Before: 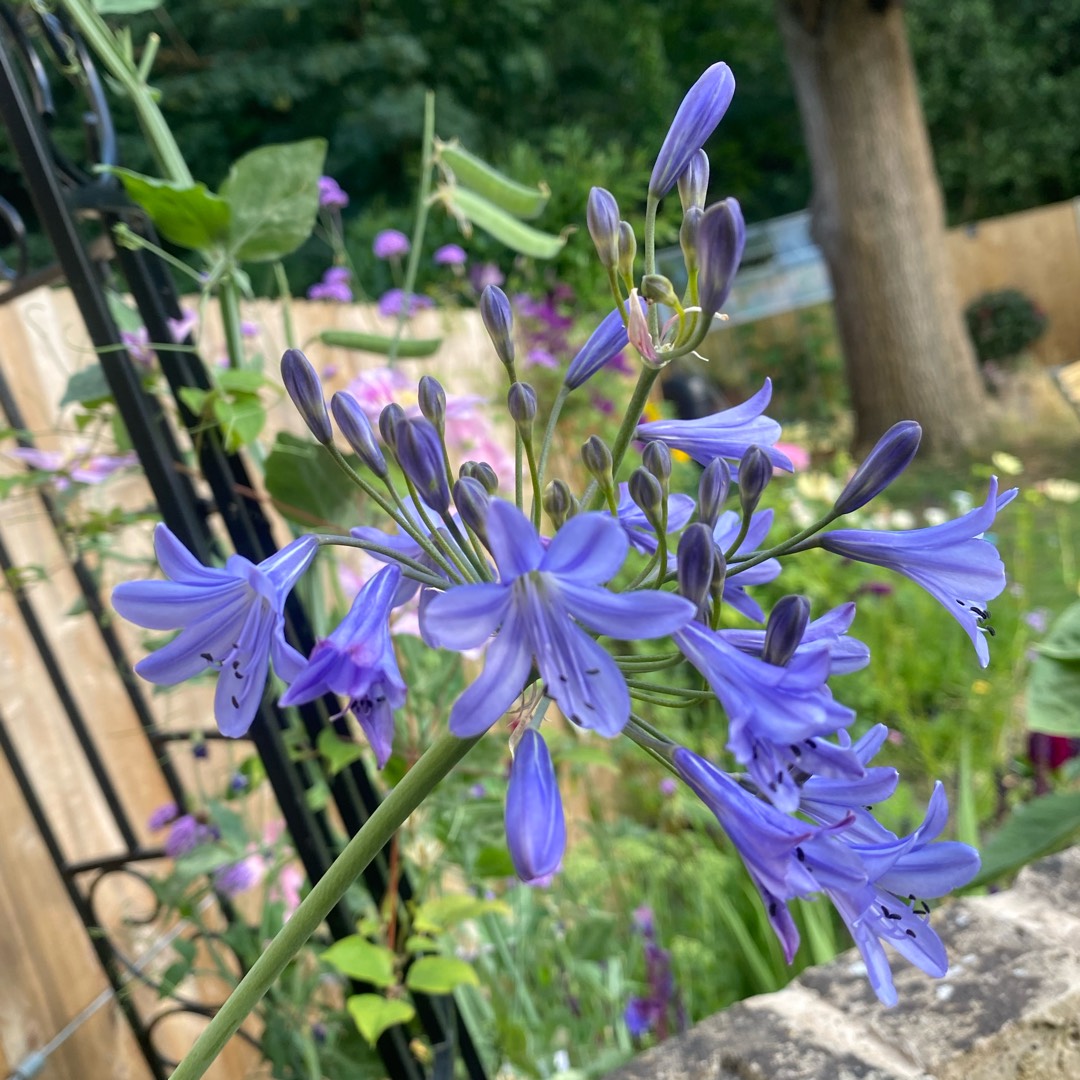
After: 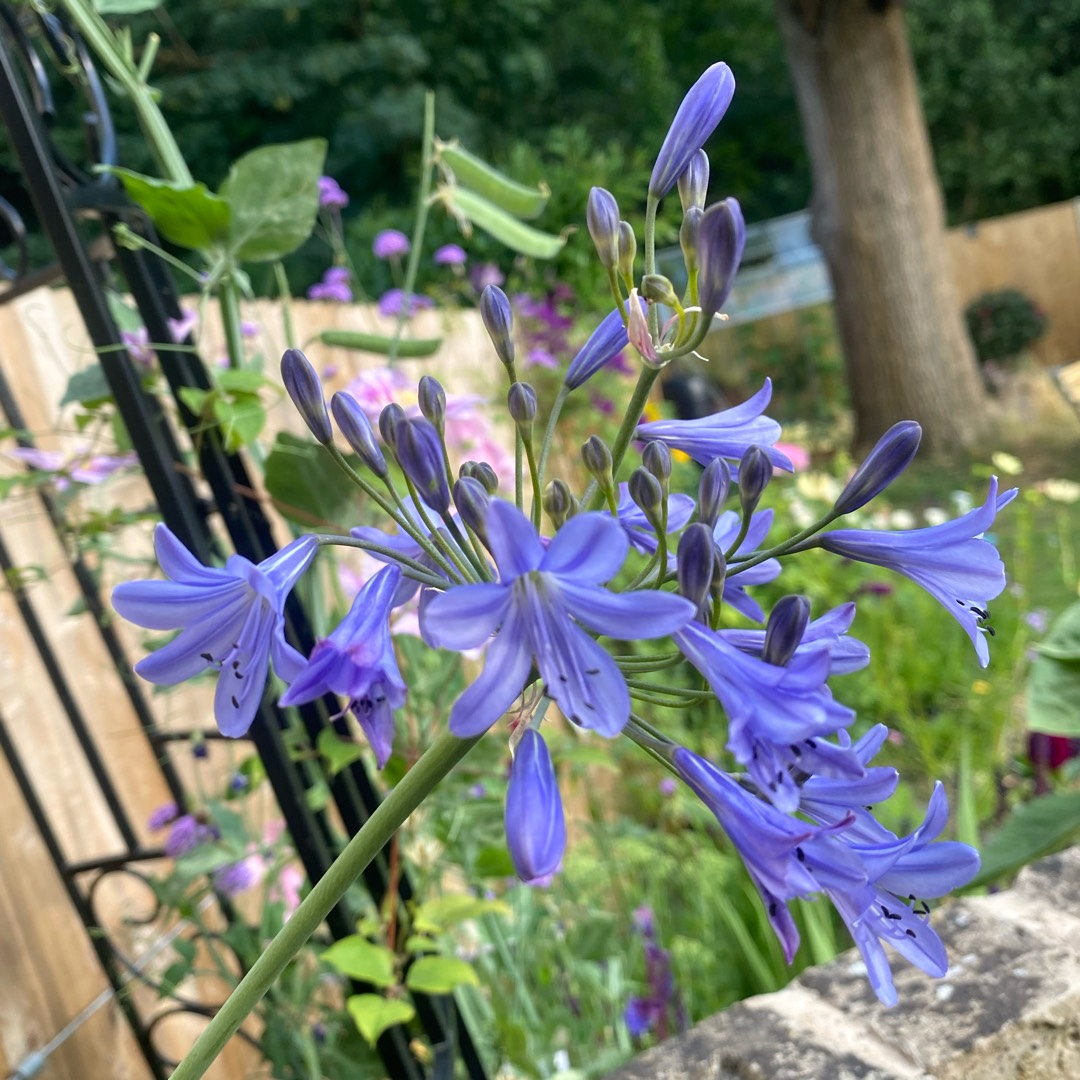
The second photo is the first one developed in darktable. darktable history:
shadows and highlights: shadows -1.02, highlights 41.06
